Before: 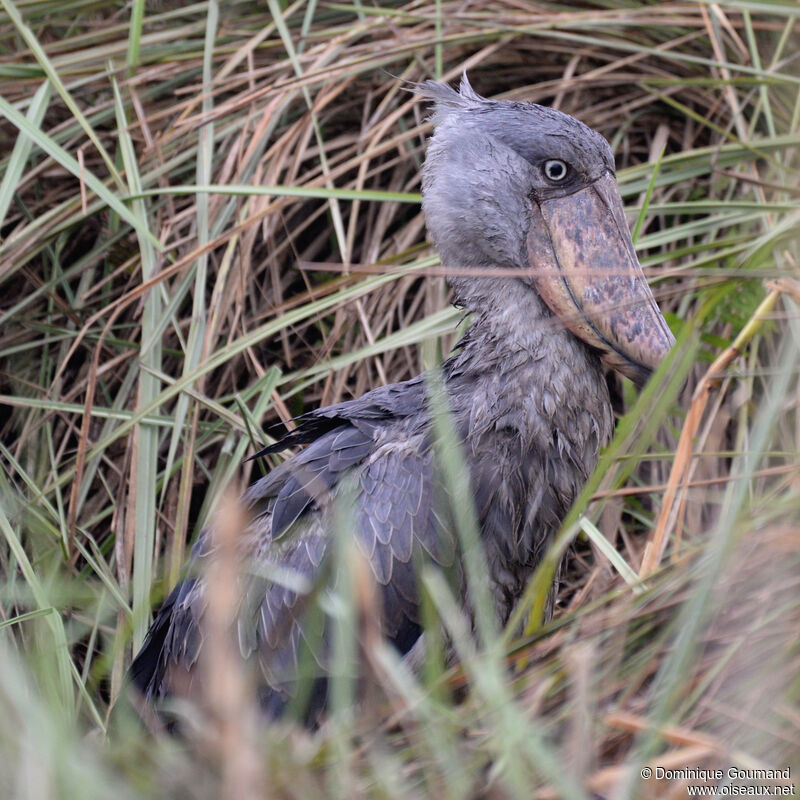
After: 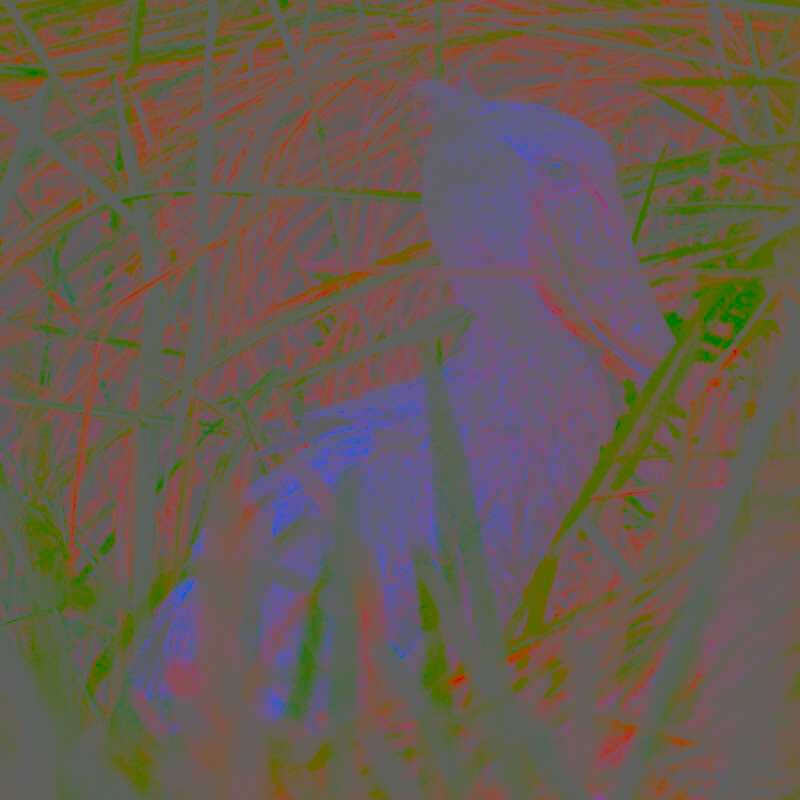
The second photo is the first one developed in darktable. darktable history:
base curve: curves: ch0 [(0, 0) (0.007, 0.004) (0.027, 0.03) (0.046, 0.07) (0.207, 0.54) (0.442, 0.872) (0.673, 0.972) (1, 1)], preserve colors none
contrast brightness saturation: contrast -0.986, brightness -0.158, saturation 0.753
tone equalizer: -8 EV -0.409 EV, -7 EV -0.387 EV, -6 EV -0.305 EV, -5 EV -0.198 EV, -3 EV 0.247 EV, -2 EV 0.308 EV, -1 EV 0.414 EV, +0 EV 0.418 EV, edges refinement/feathering 500, mask exposure compensation -1.57 EV, preserve details no
